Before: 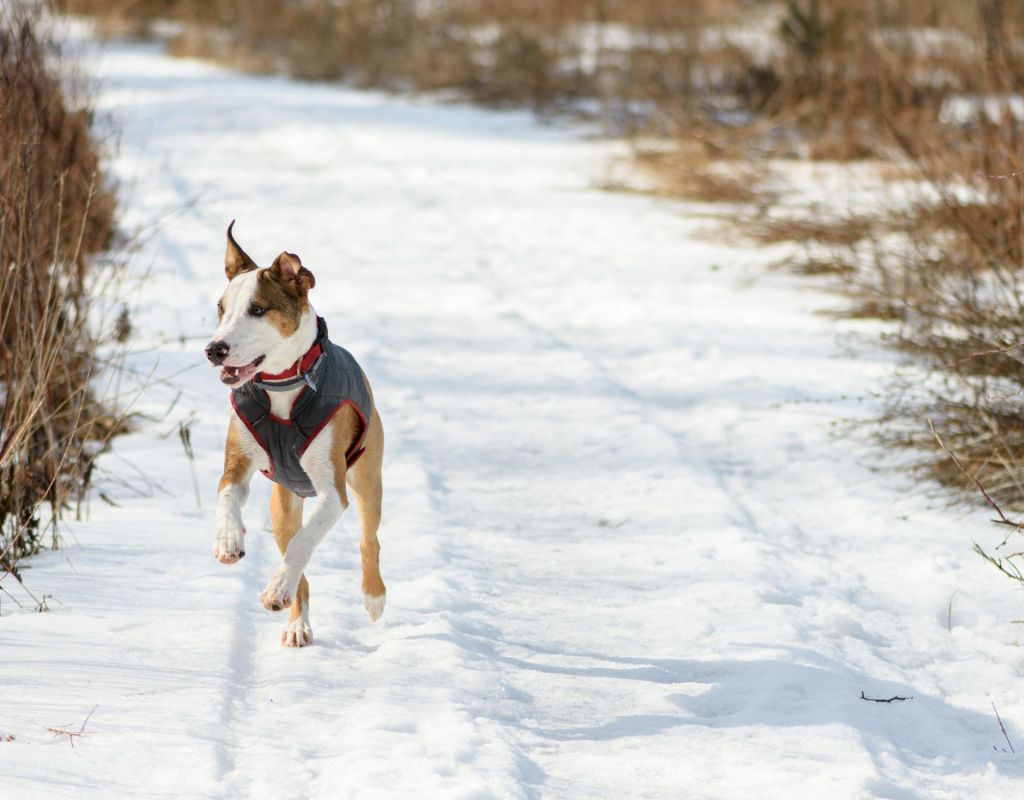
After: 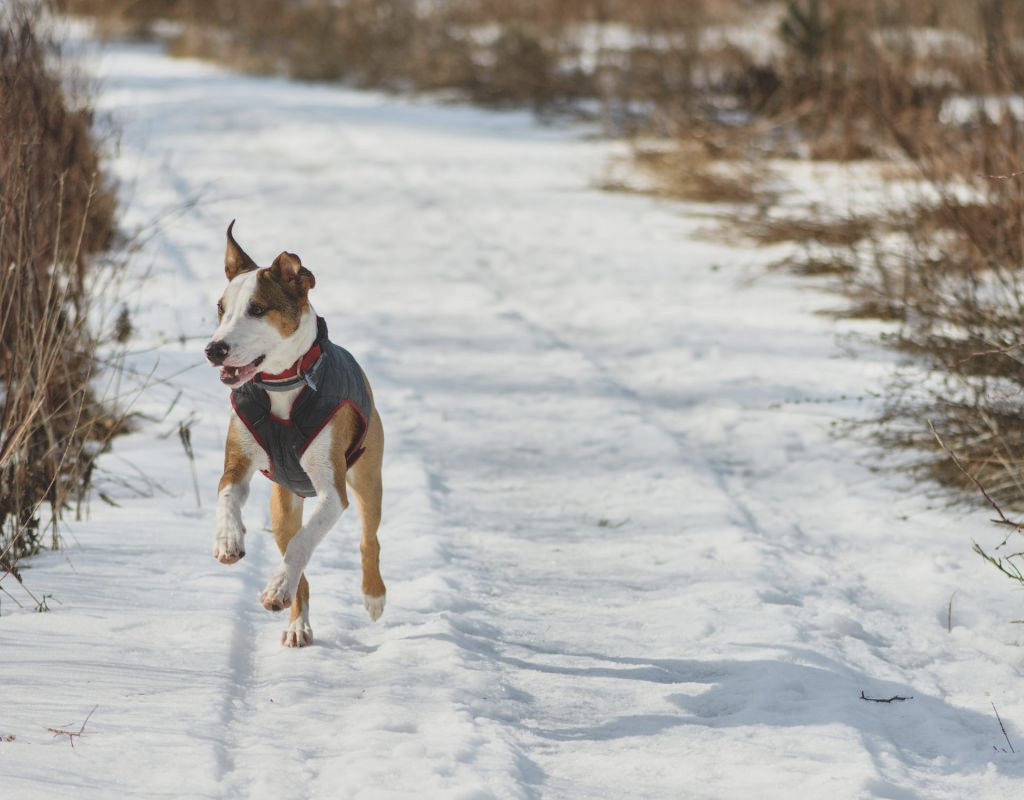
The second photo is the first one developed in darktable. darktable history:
exposure: black level correction -0.036, exposure -0.497 EV, compensate highlight preservation false
local contrast: mode bilateral grid, contrast 20, coarseness 50, detail 161%, midtone range 0.2
